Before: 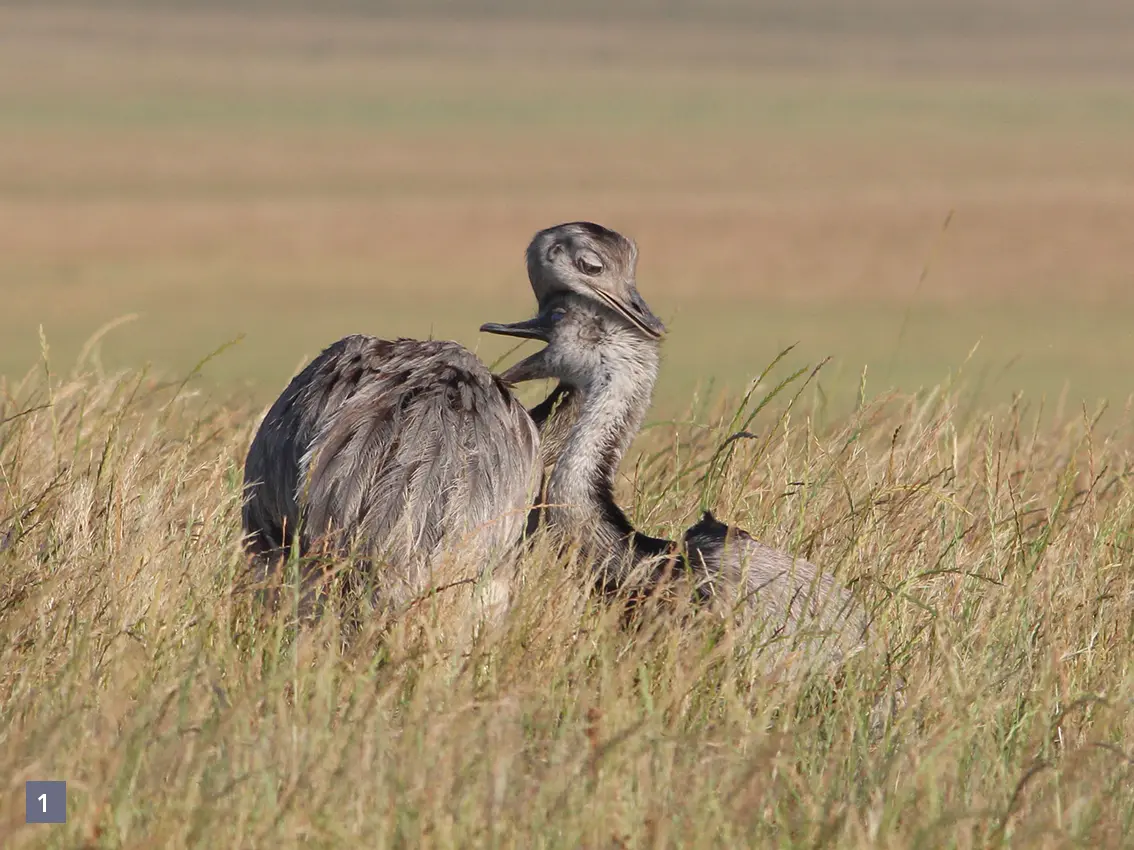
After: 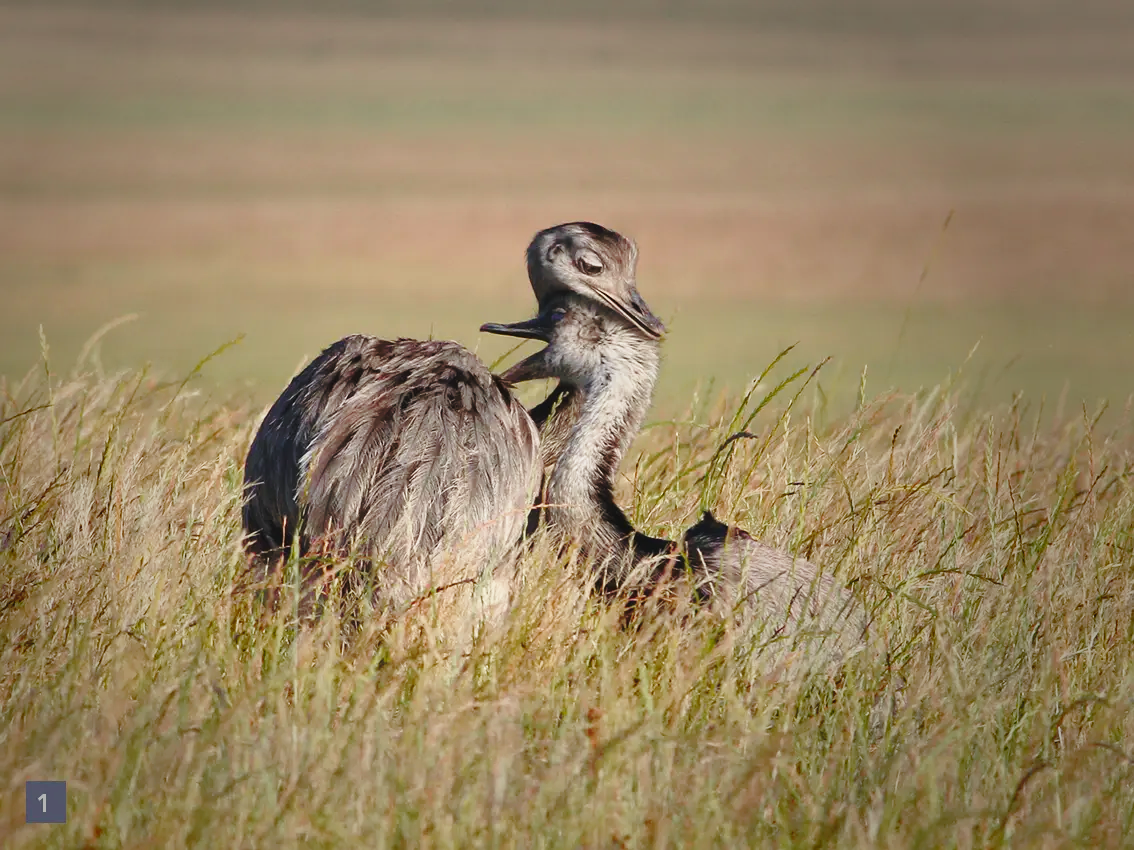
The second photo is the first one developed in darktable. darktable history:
vignetting: fall-off start 33.14%, fall-off radius 64.85%, saturation 0.043, center (-0.12, -0.007), width/height ratio 0.956
tone curve: curves: ch0 [(0, 0.024) (0.119, 0.146) (0.474, 0.464) (0.718, 0.721) (0.817, 0.839) (1, 0.998)]; ch1 [(0, 0) (0.377, 0.416) (0.439, 0.451) (0.477, 0.477) (0.501, 0.497) (0.538, 0.544) (0.58, 0.602) (0.664, 0.676) (0.783, 0.804) (1, 1)]; ch2 [(0, 0) (0.38, 0.405) (0.463, 0.456) (0.498, 0.497) (0.524, 0.535) (0.578, 0.576) (0.648, 0.665) (1, 1)], color space Lab, independent channels, preserve colors none
base curve: curves: ch0 [(0, 0) (0.036, 0.037) (0.121, 0.228) (0.46, 0.76) (0.859, 0.983) (1, 1)], preserve colors none
exposure: exposure -0.576 EV, compensate highlight preservation false
